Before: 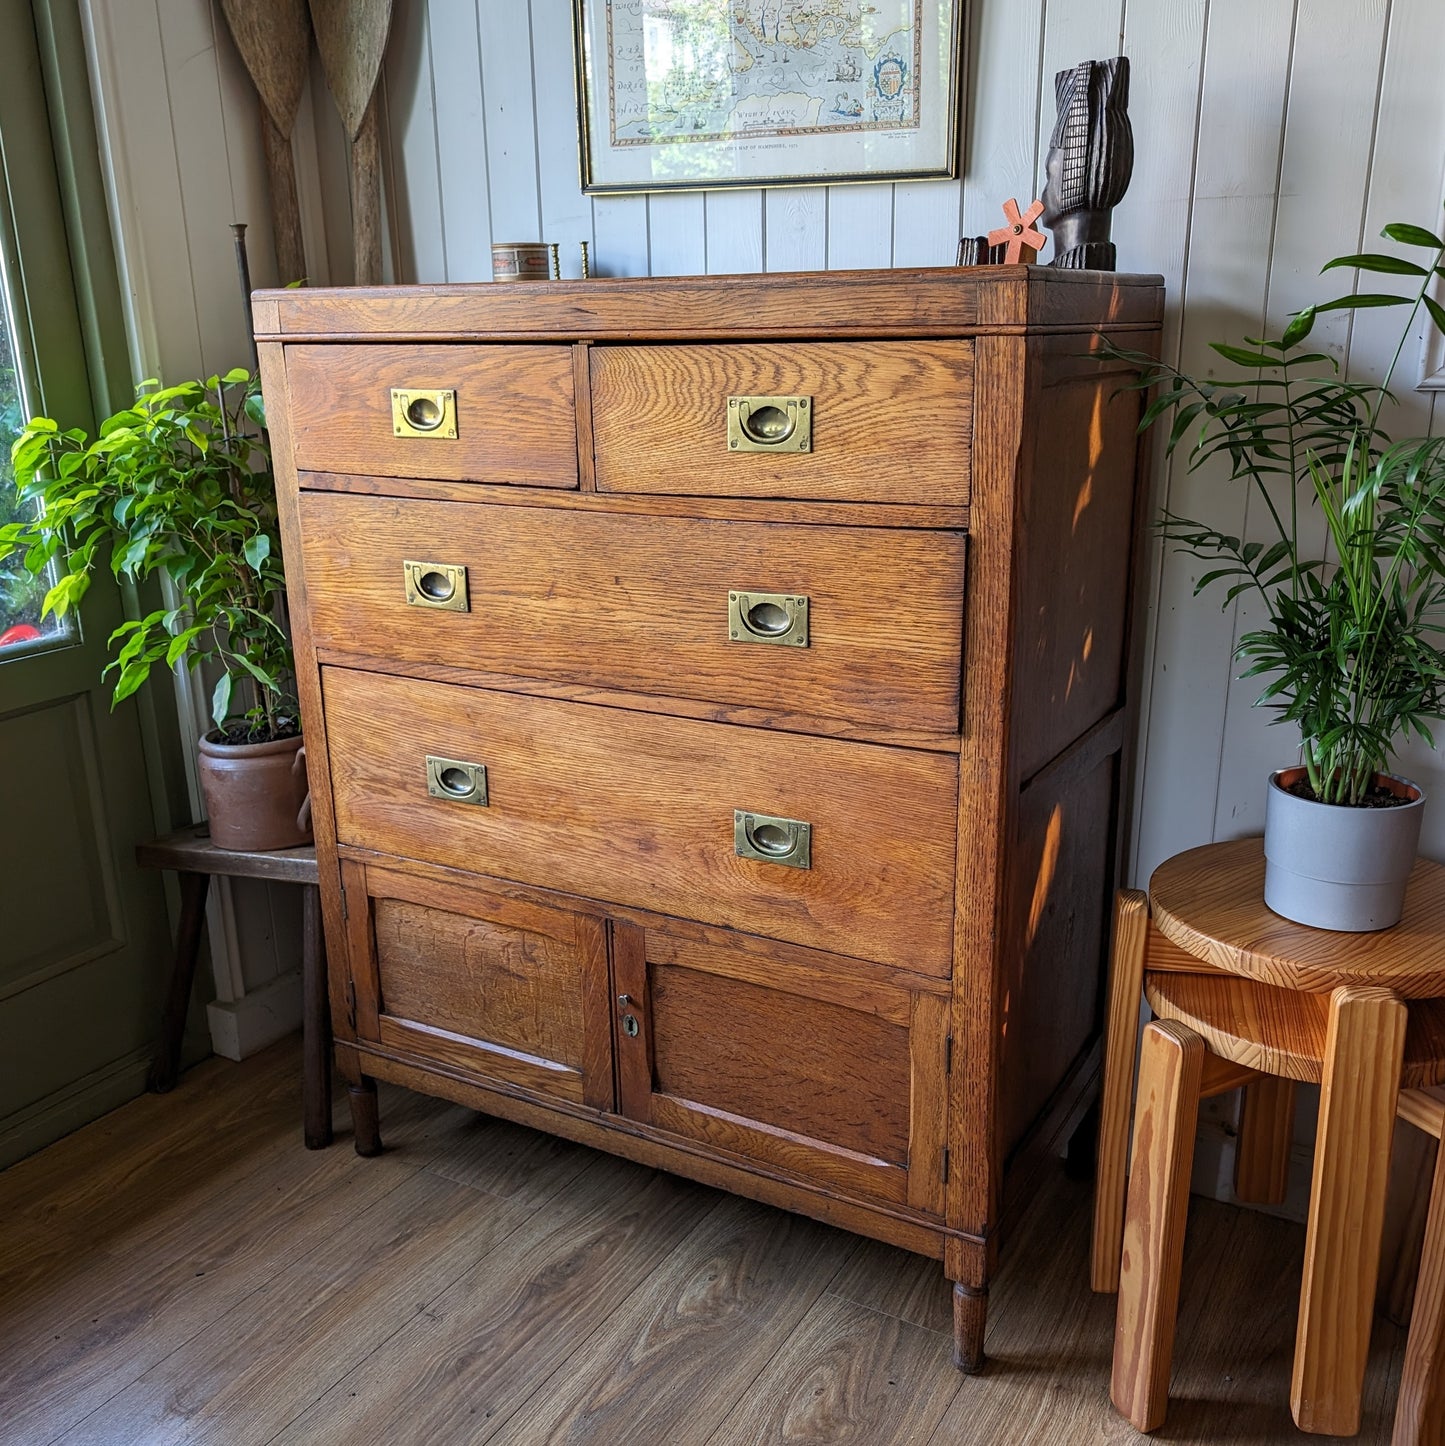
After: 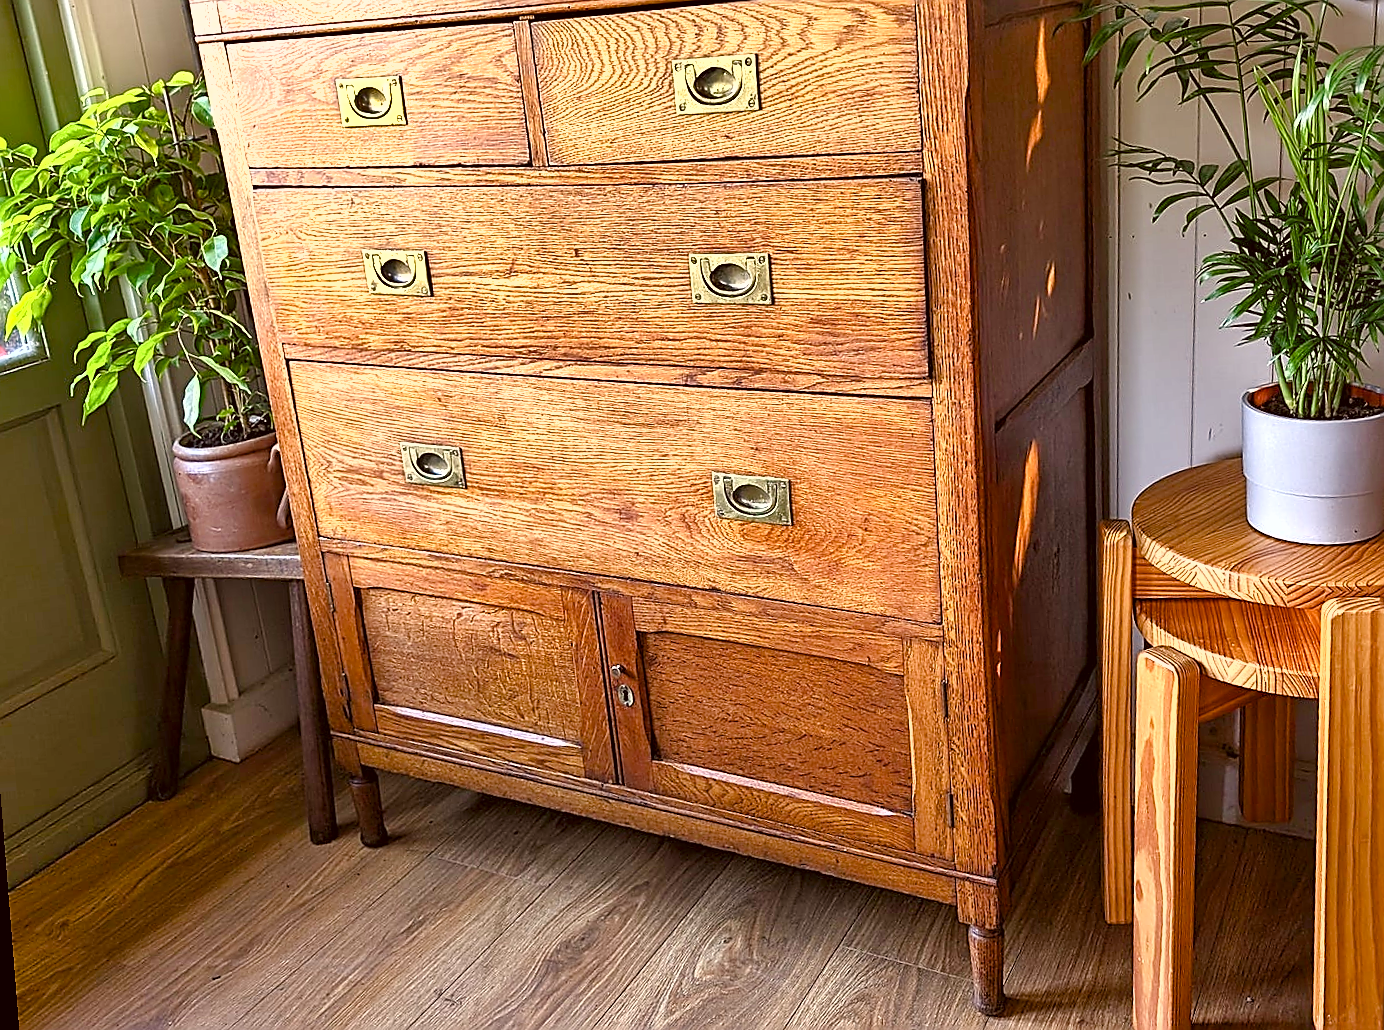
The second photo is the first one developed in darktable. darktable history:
crop and rotate: top 19.998%
exposure: black level correction 0, exposure 1.1 EV, compensate exposure bias true, compensate highlight preservation false
shadows and highlights: low approximation 0.01, soften with gaussian
sharpen: radius 1.4, amount 1.25, threshold 0.7
color balance rgb: perceptual saturation grading › global saturation 20%, perceptual saturation grading › highlights -25%, perceptual saturation grading › shadows 50%
rotate and perspective: rotation -4.57°, crop left 0.054, crop right 0.944, crop top 0.087, crop bottom 0.914
color correction: highlights a* 6.27, highlights b* 8.19, shadows a* 5.94, shadows b* 7.23, saturation 0.9
